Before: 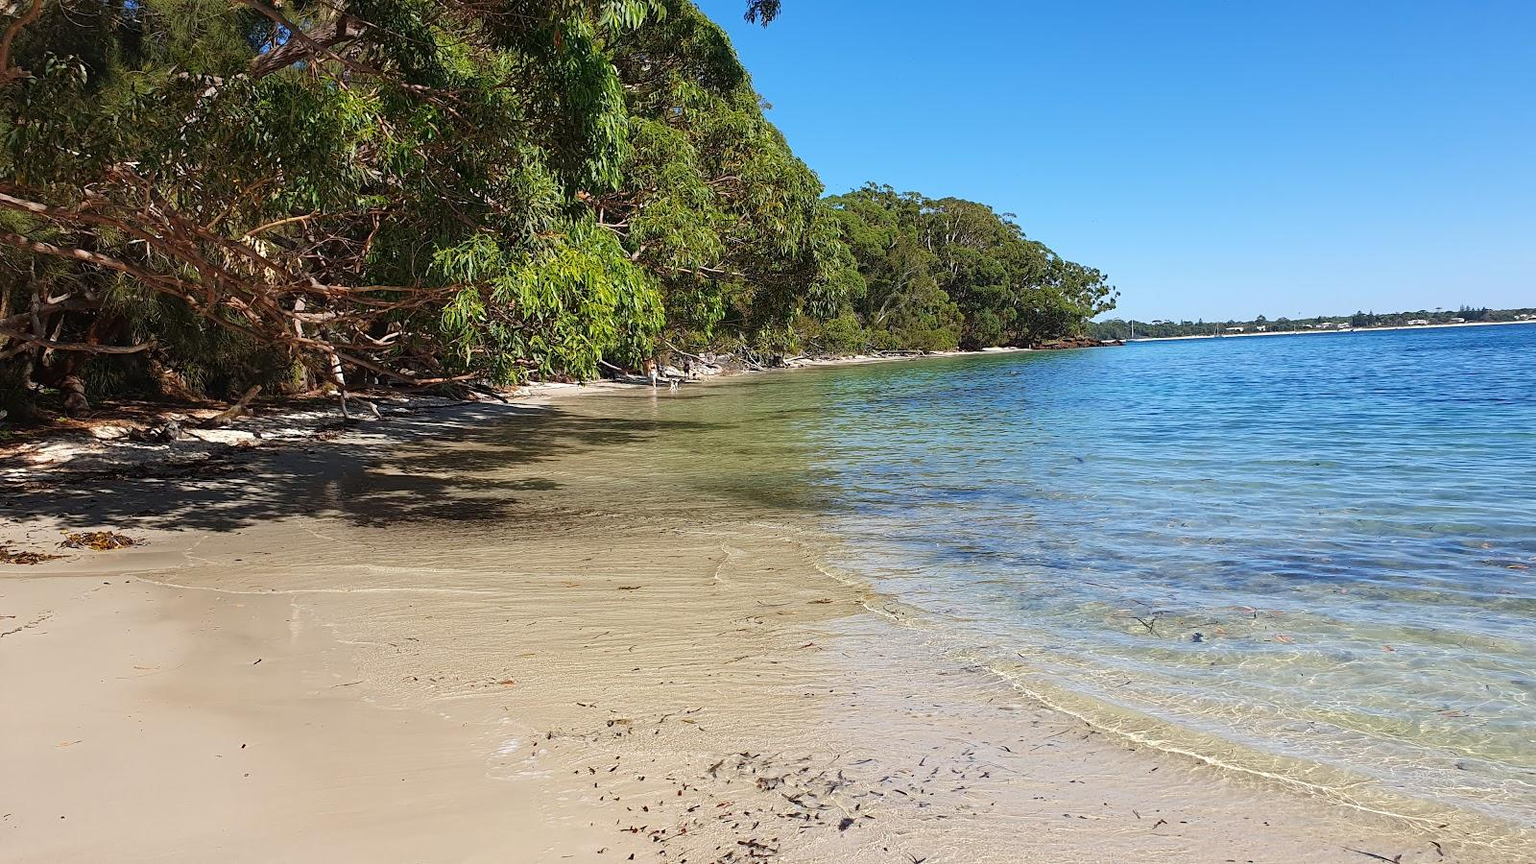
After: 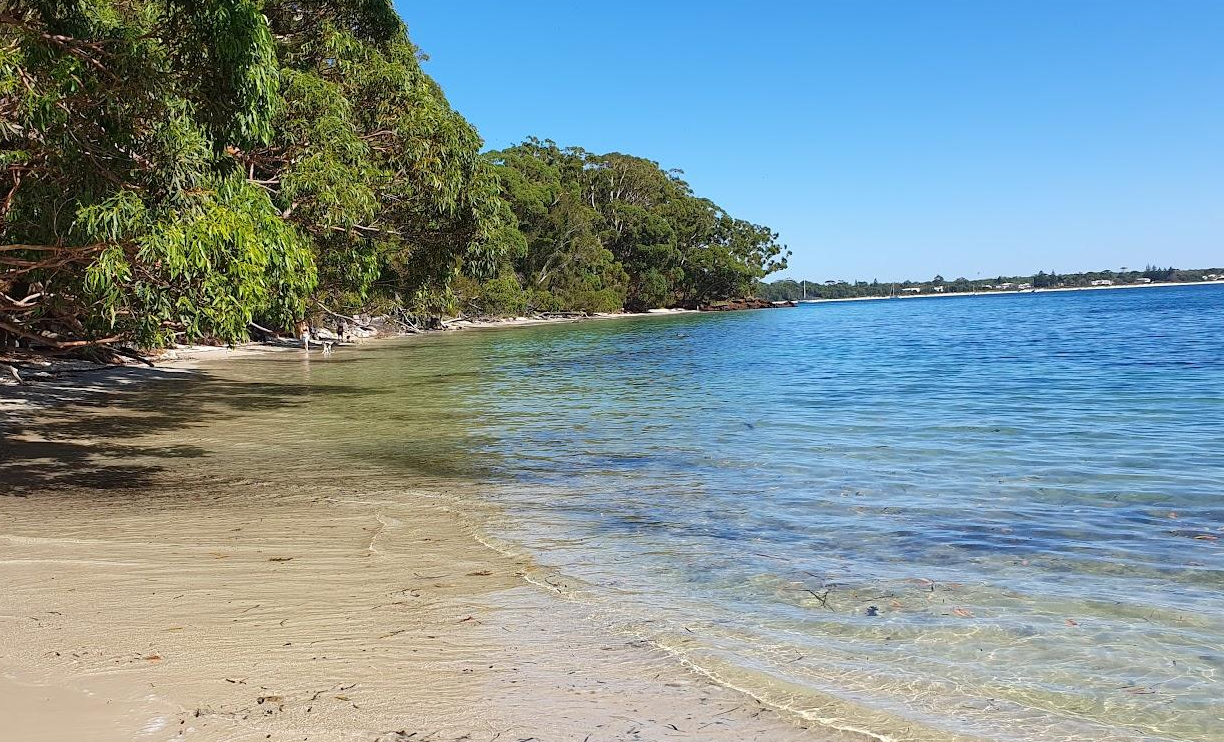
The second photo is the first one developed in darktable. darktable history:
crop: left 23.459%, top 5.92%, bottom 11.538%
